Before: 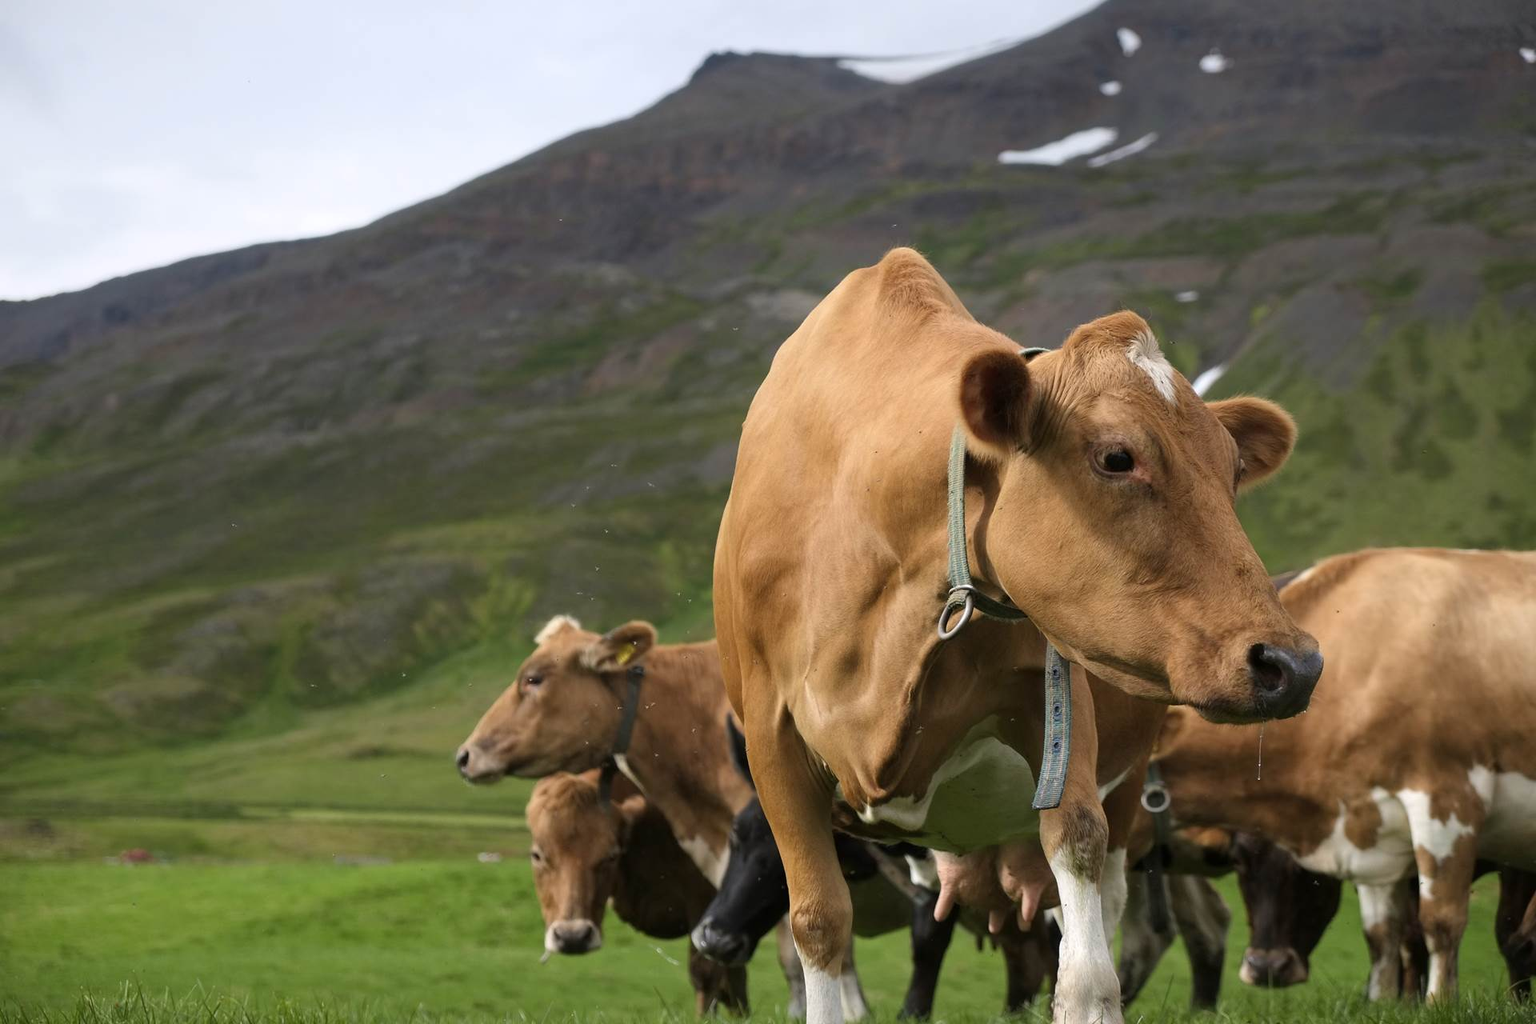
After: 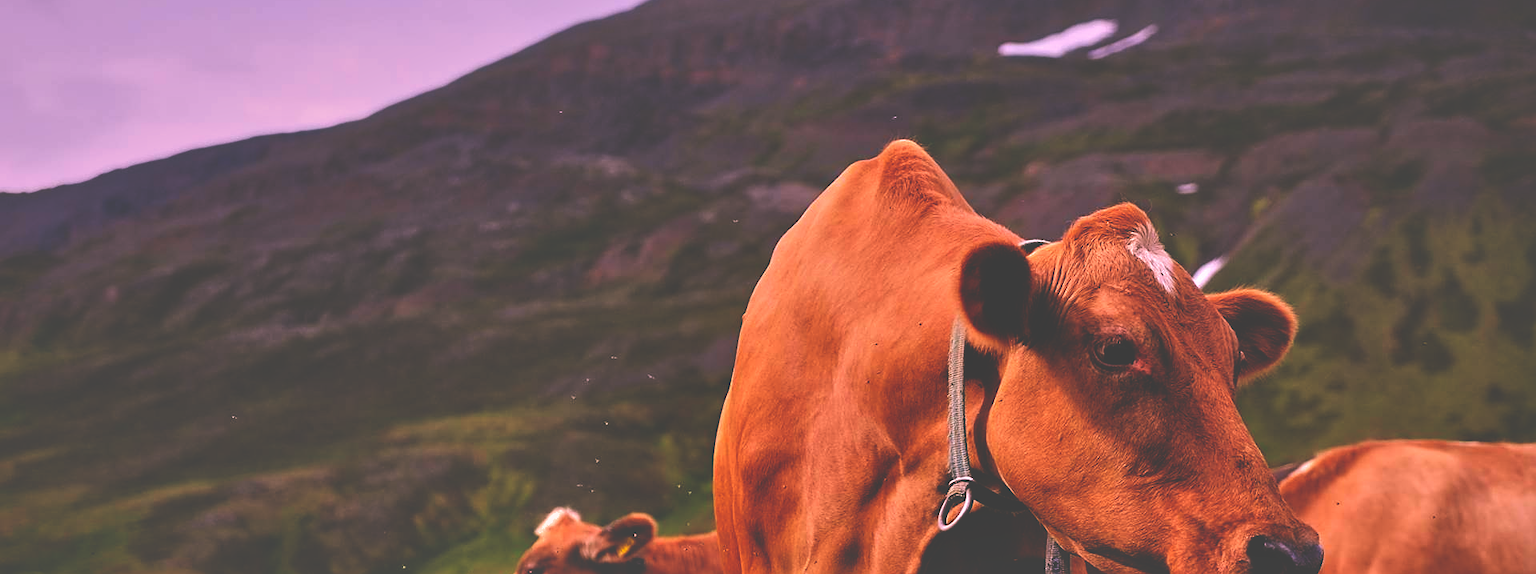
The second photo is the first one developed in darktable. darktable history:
white balance: red 1.188, blue 1.11
exposure: black level correction -0.016, exposure -1.018 EV, compensate highlight preservation false
sharpen: on, module defaults
crop and rotate: top 10.605%, bottom 33.274%
tone equalizer: -7 EV 0.15 EV, -6 EV 0.6 EV, -5 EV 1.15 EV, -4 EV 1.33 EV, -3 EV 1.15 EV, -2 EV 0.6 EV, -1 EV 0.15 EV, mask exposure compensation -0.5 EV
base curve: curves: ch0 [(0, 0.036) (0.083, 0.04) (0.804, 1)], preserve colors none
shadows and highlights: on, module defaults
